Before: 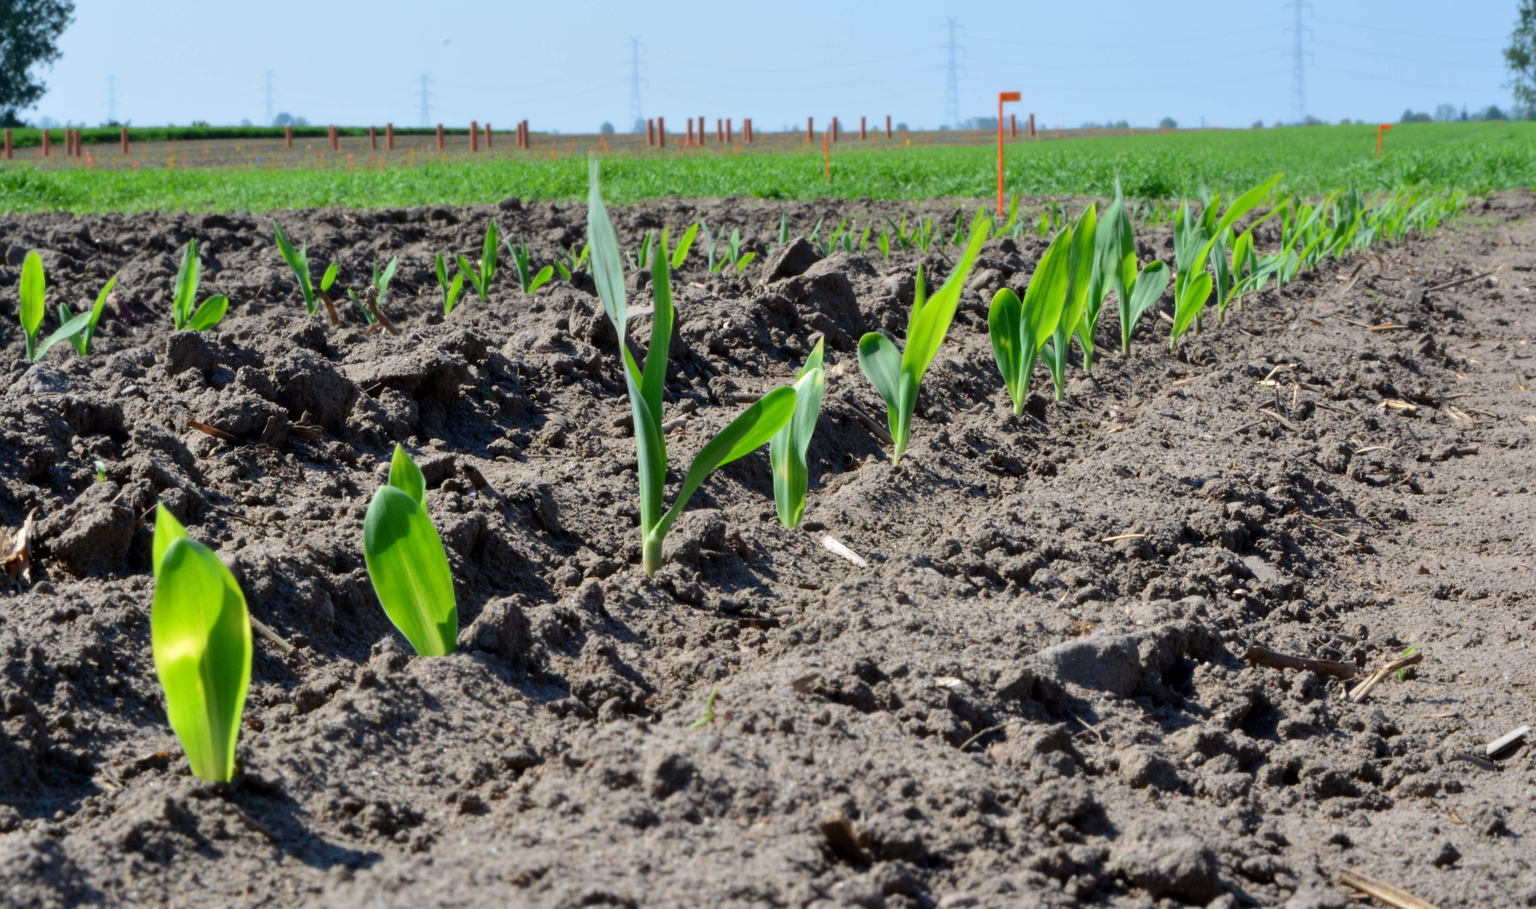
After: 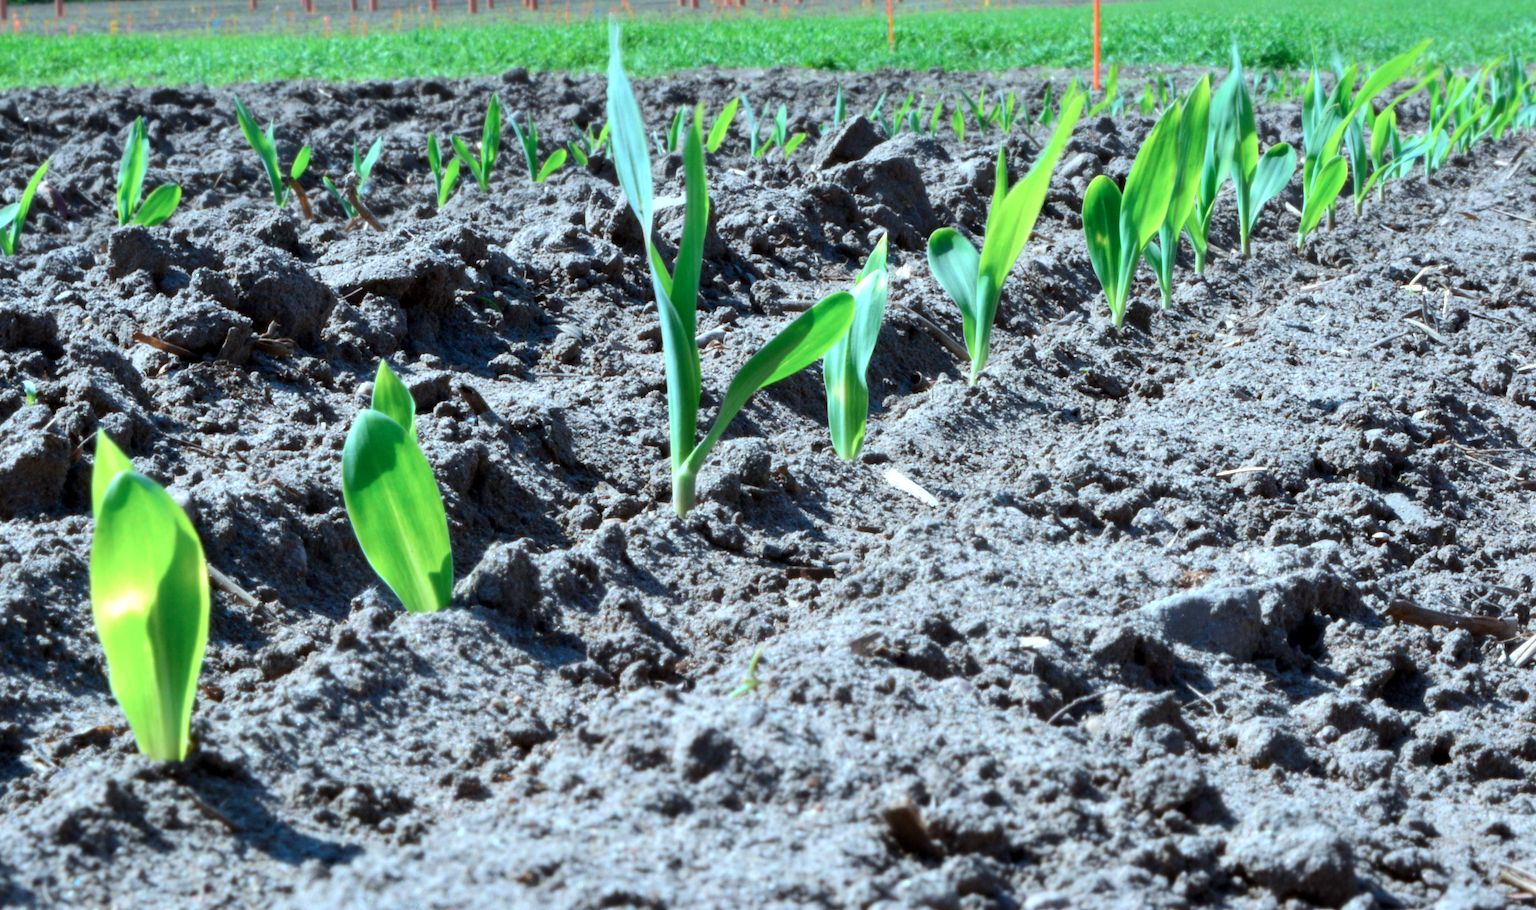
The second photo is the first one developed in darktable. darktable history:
color correction: highlights a* -9.86, highlights b* -21.66
tone equalizer: on, module defaults
crop and rotate: left 4.911%, top 15.458%, right 10.697%
exposure: exposure 0.653 EV, compensate exposure bias true, compensate highlight preservation false
